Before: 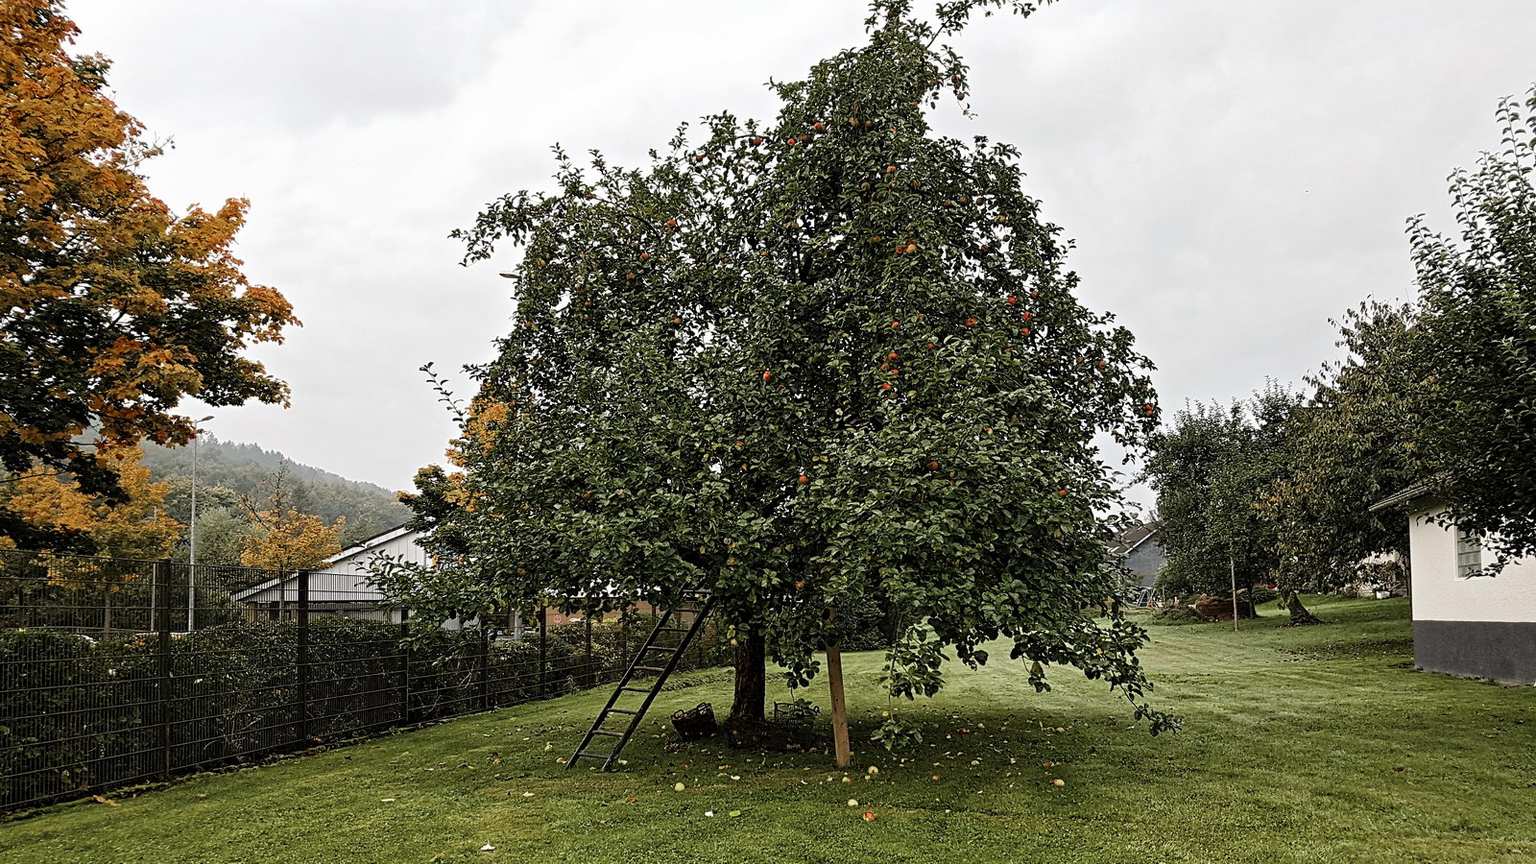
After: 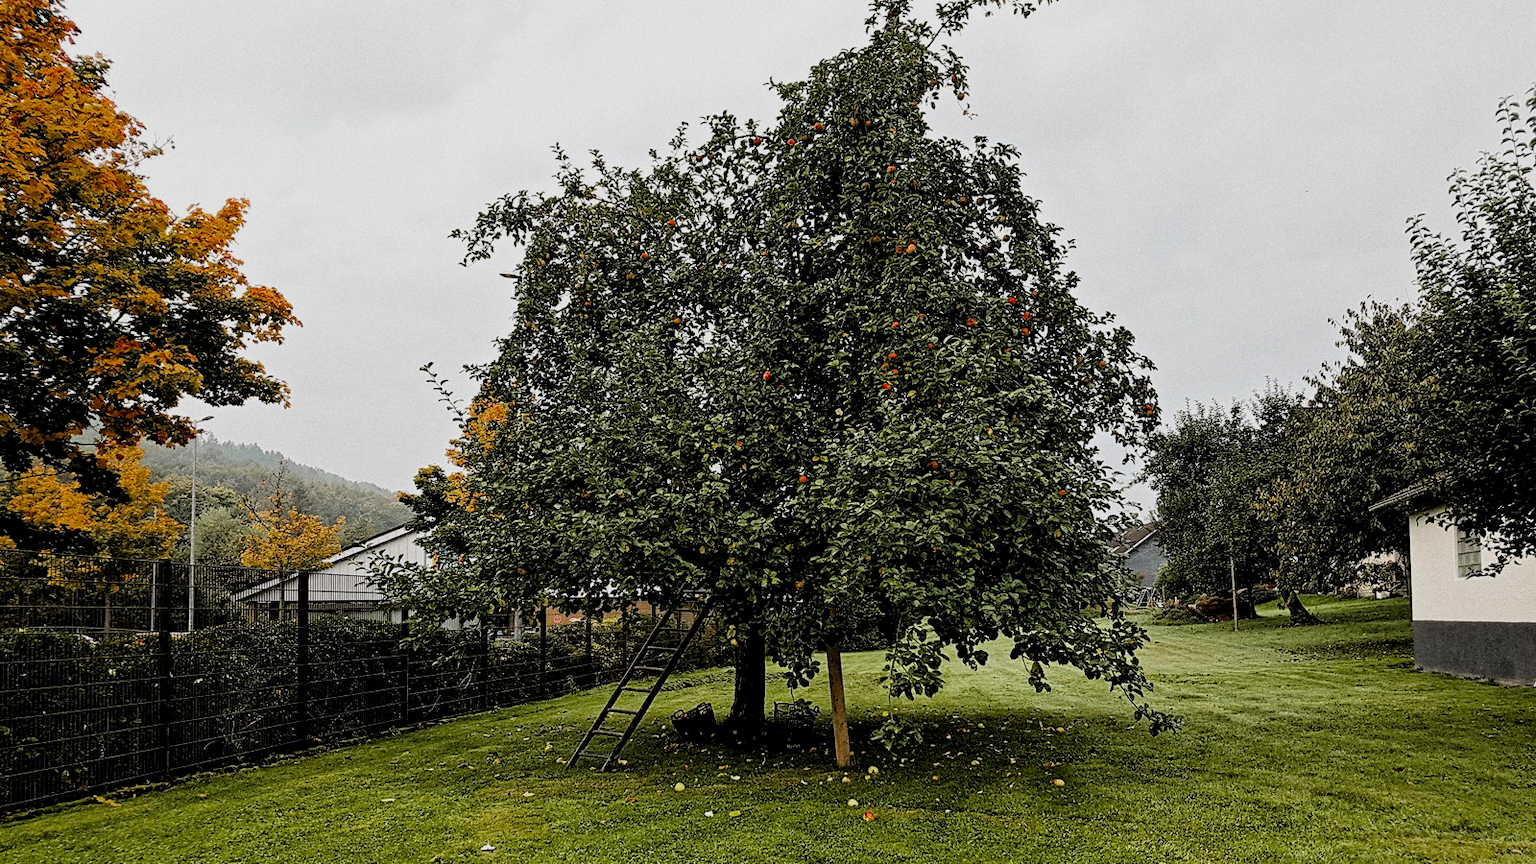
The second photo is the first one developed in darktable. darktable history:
grain: coarseness 0.09 ISO
filmic rgb: black relative exposure -7.75 EV, white relative exposure 4.4 EV, threshold 3 EV, target black luminance 0%, hardness 3.76, latitude 50.51%, contrast 1.074, highlights saturation mix 10%, shadows ↔ highlights balance -0.22%, color science v4 (2020), enable highlight reconstruction true
